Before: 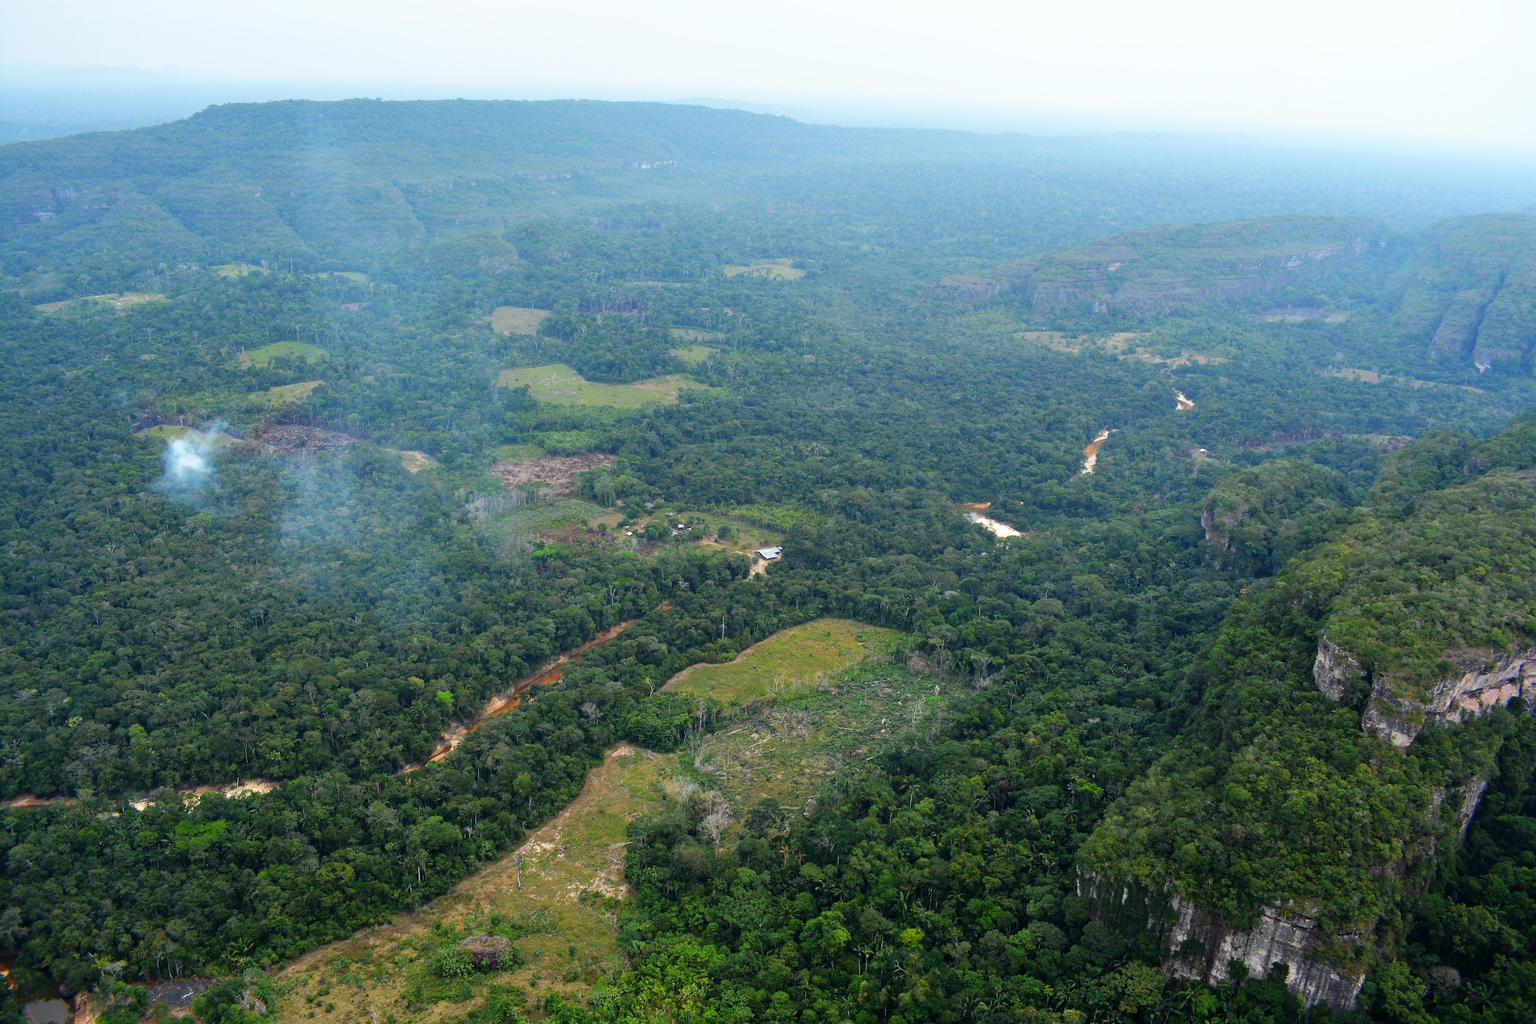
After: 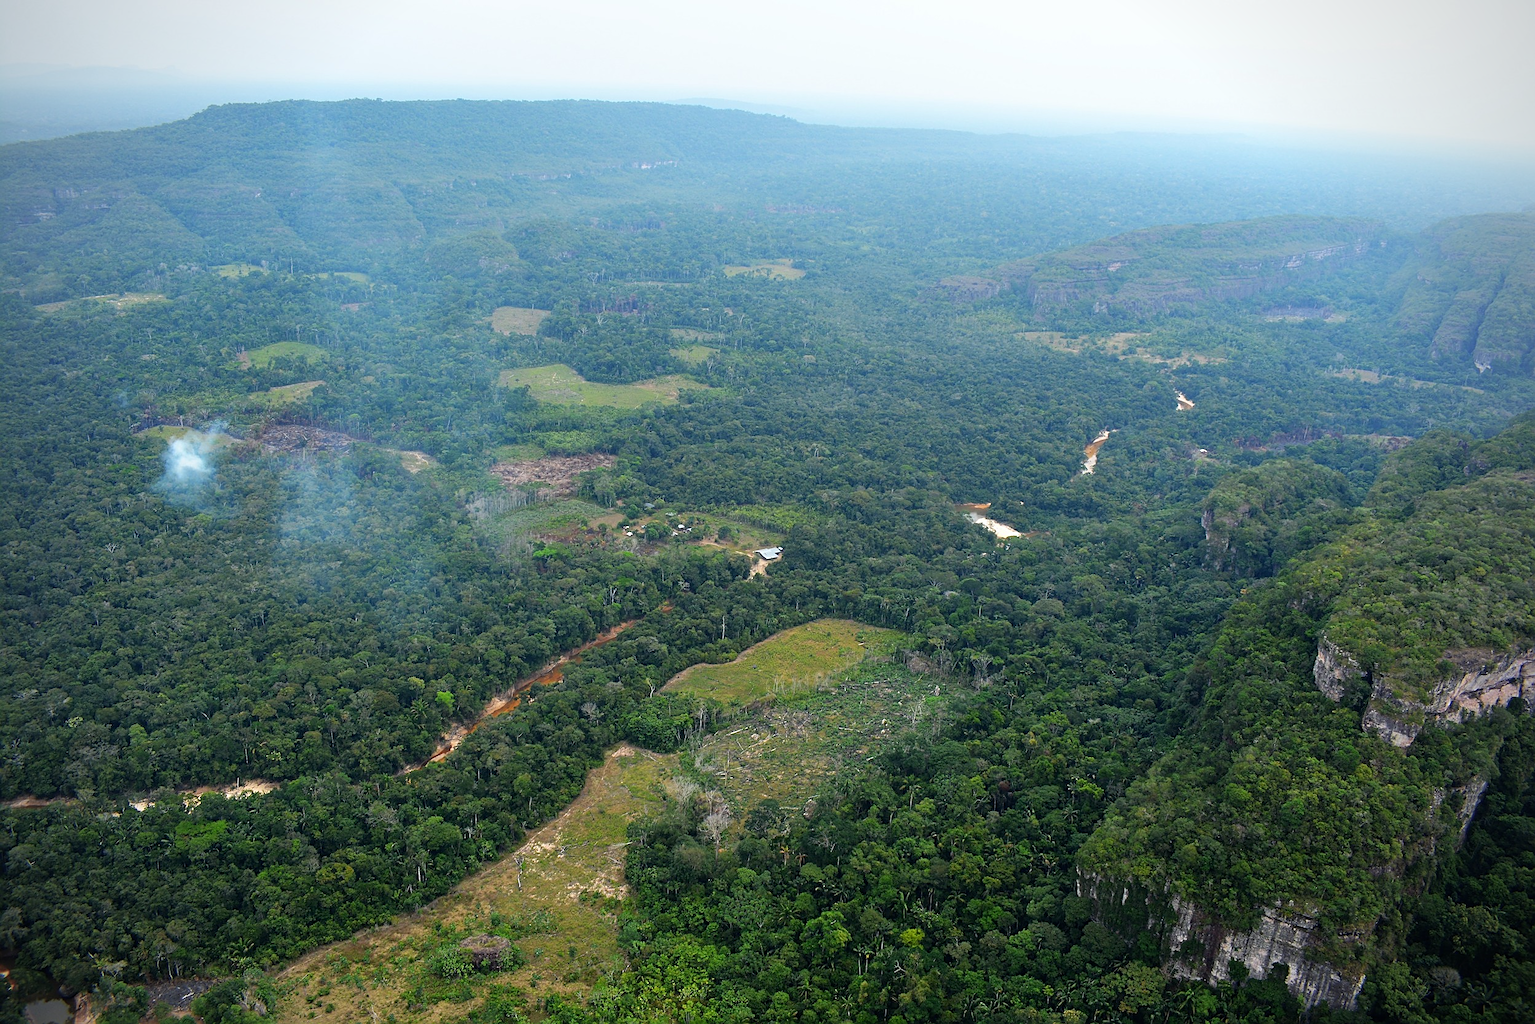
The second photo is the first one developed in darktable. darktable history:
sharpen: on, module defaults
vignetting: fall-off radius 60.92%
